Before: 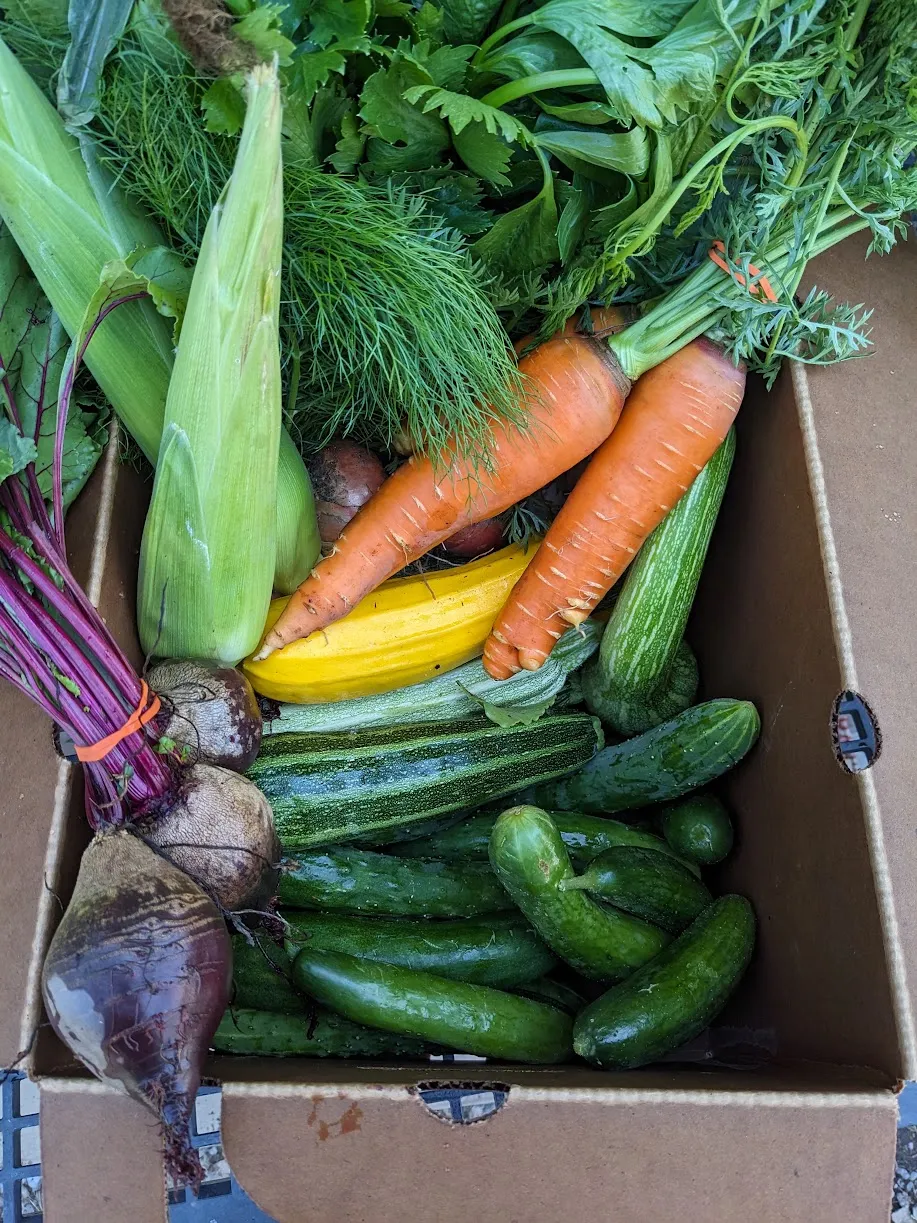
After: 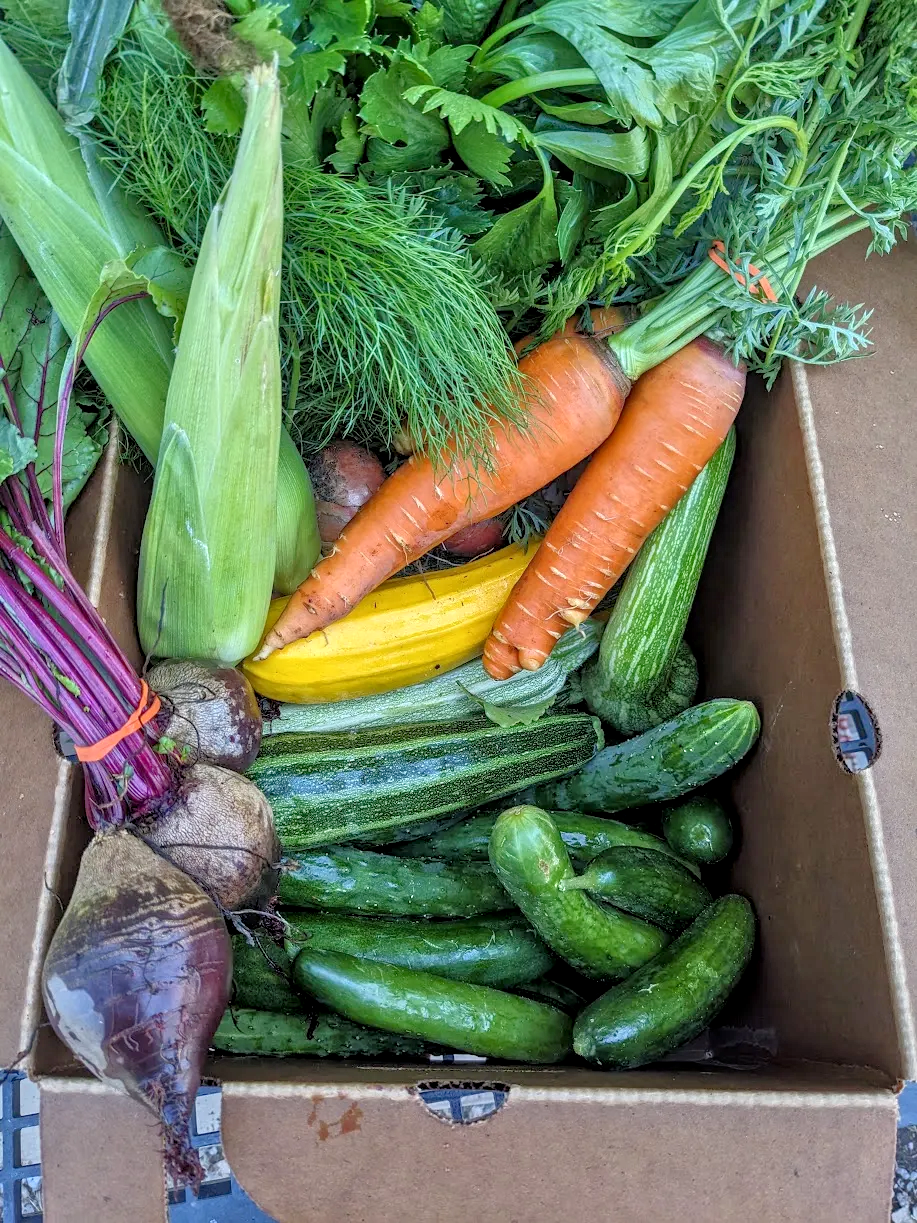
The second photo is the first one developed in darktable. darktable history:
tone equalizer: -7 EV 0.165 EV, -6 EV 0.634 EV, -5 EV 1.17 EV, -4 EV 1.29 EV, -3 EV 1.13 EV, -2 EV 0.6 EV, -1 EV 0.159 EV
local contrast: on, module defaults
